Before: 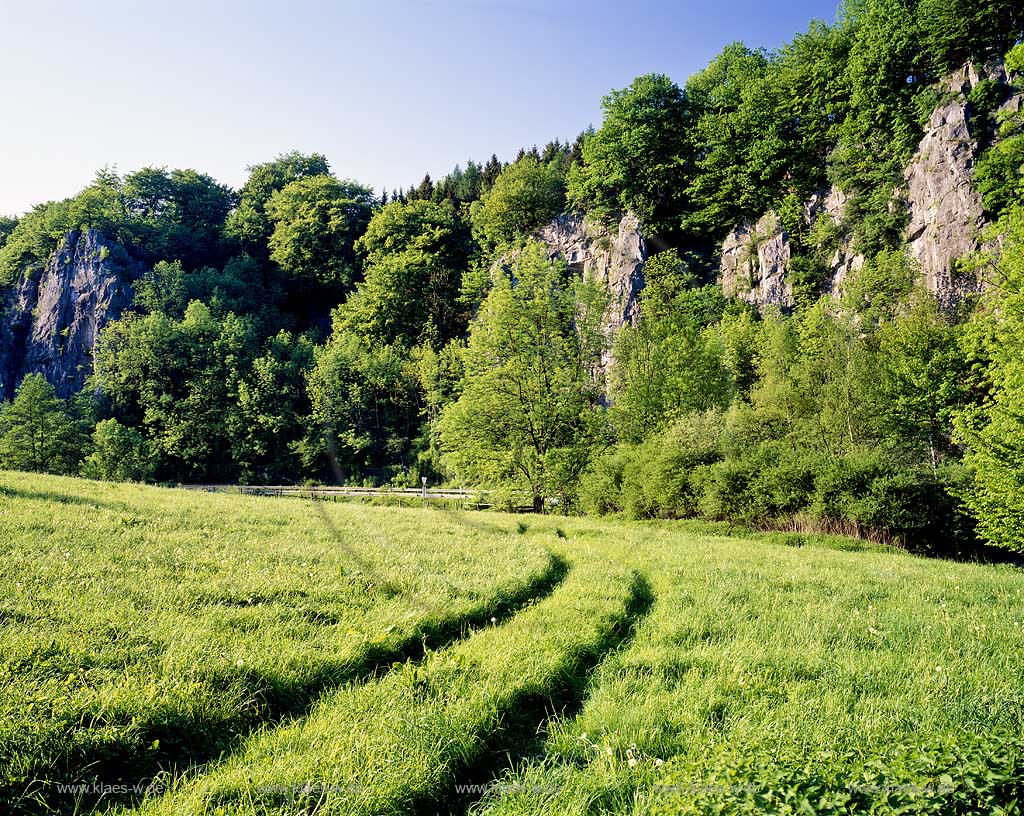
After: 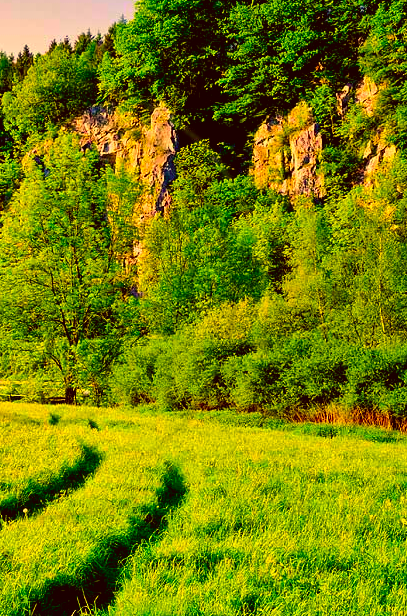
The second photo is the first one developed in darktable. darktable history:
crop: left 45.721%, top 13.393%, right 14.118%, bottom 10.01%
contrast brightness saturation: contrast 0.04, saturation 0.16
color correction: highlights a* 10.44, highlights b* 30.04, shadows a* 2.73, shadows b* 17.51, saturation 1.72
shadows and highlights: shadows 24.5, highlights -78.15, soften with gaussian
